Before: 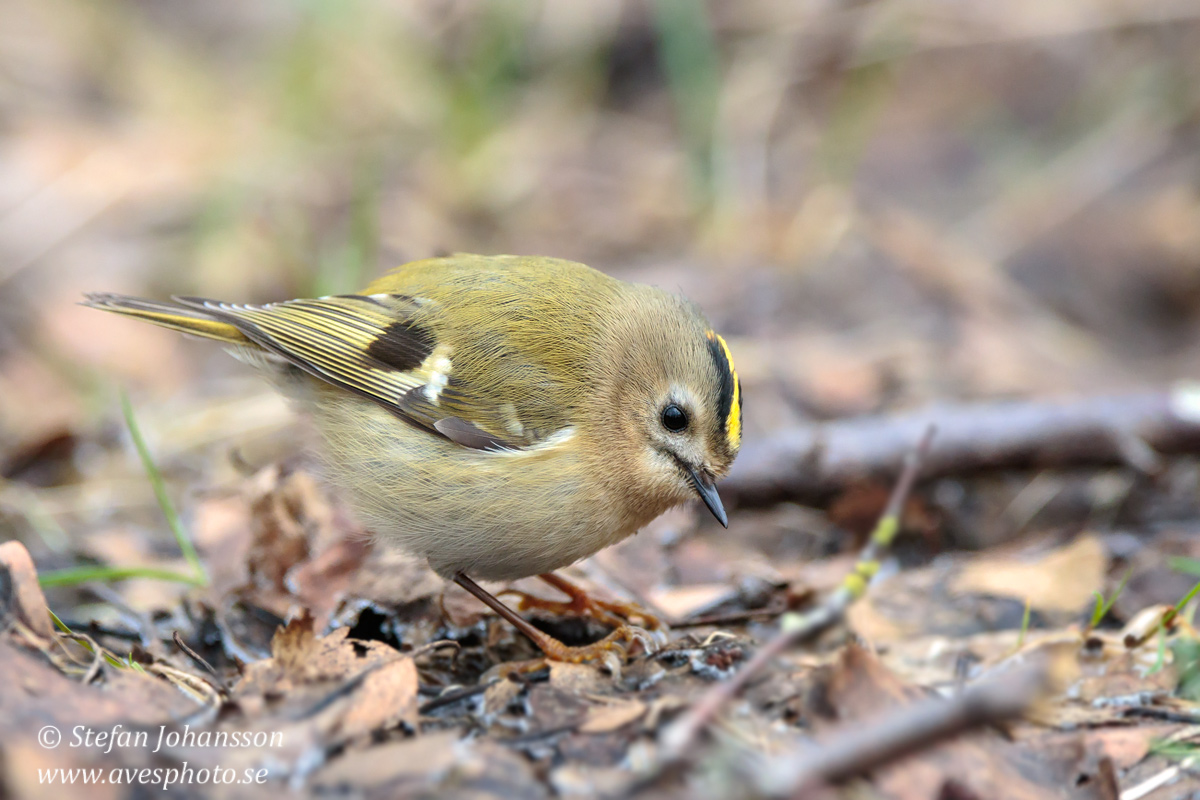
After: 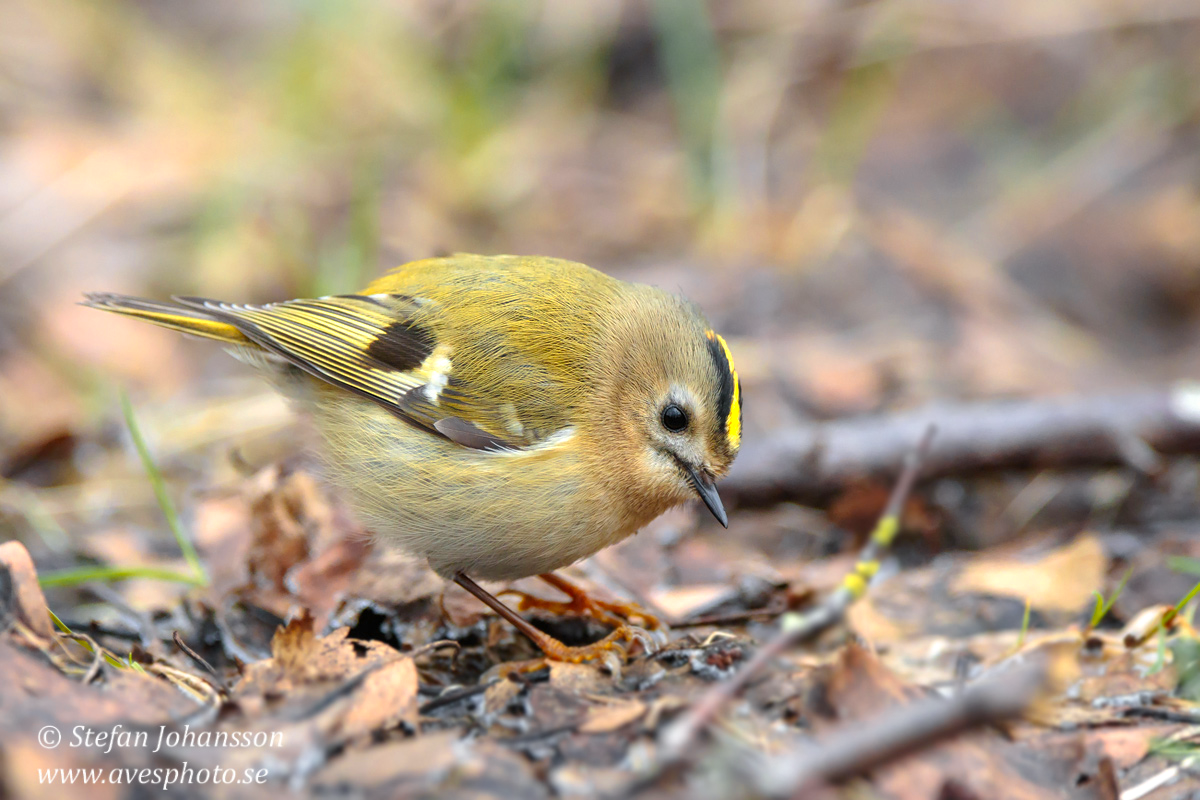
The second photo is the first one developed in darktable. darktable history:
tone equalizer: -8 EV -1.84 EV, -7 EV -1.16 EV, -6 EV -1.62 EV, smoothing diameter 25%, edges refinement/feathering 10, preserve details guided filter
color zones: curves: ch0 [(0, 0.511) (0.143, 0.531) (0.286, 0.56) (0.429, 0.5) (0.571, 0.5) (0.714, 0.5) (0.857, 0.5) (1, 0.5)]; ch1 [(0, 0.525) (0.143, 0.705) (0.286, 0.715) (0.429, 0.35) (0.571, 0.35) (0.714, 0.35) (0.857, 0.4) (1, 0.4)]; ch2 [(0, 0.572) (0.143, 0.512) (0.286, 0.473) (0.429, 0.45) (0.571, 0.5) (0.714, 0.5) (0.857, 0.518) (1, 0.518)]
fill light: on, module defaults
